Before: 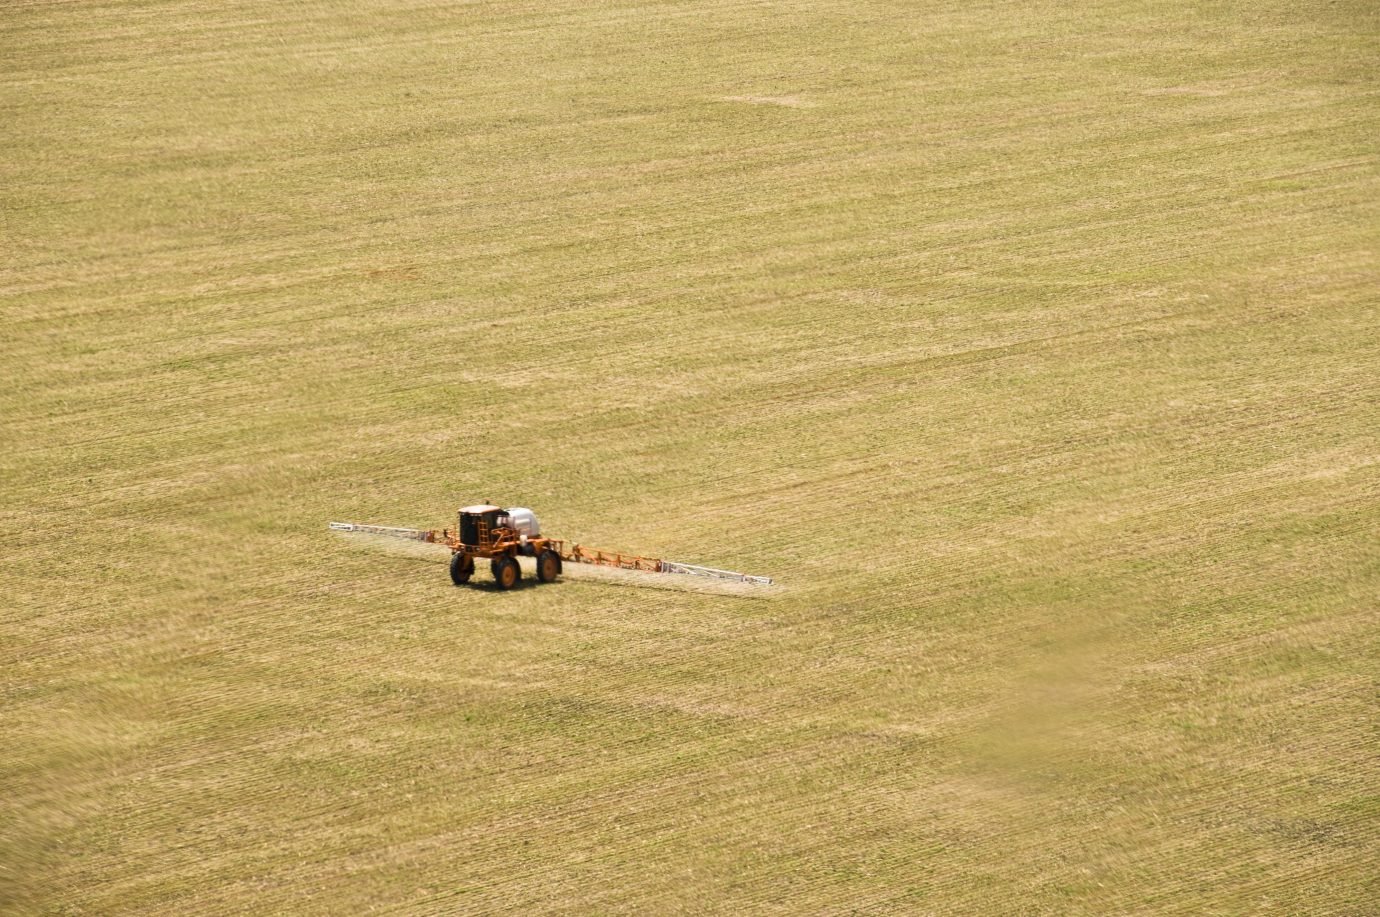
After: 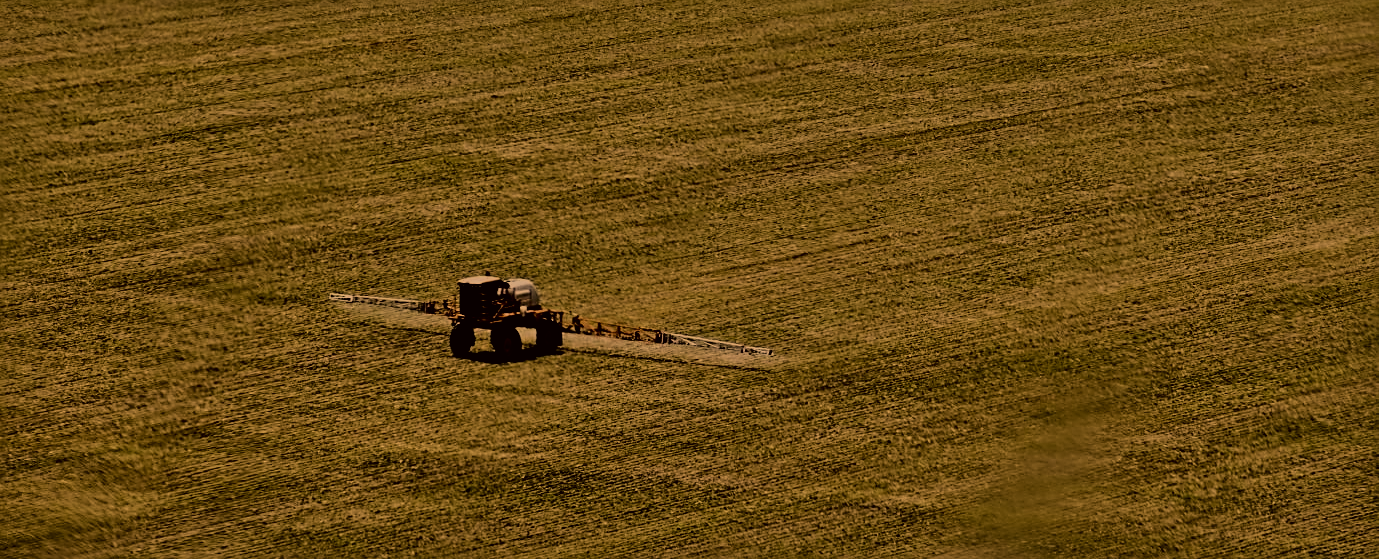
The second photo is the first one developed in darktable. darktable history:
crop and rotate: top 25.078%, bottom 13.946%
exposure: exposure -2.408 EV, compensate exposure bias true, compensate highlight preservation false
shadows and highlights: radius 133.9, soften with gaussian
color correction: highlights a* 18.11, highlights b* 35.48, shadows a* 1.33, shadows b* 5.86, saturation 1.01
local contrast: mode bilateral grid, contrast 19, coarseness 50, detail 178%, midtone range 0.2
sharpen: on, module defaults
filmic rgb: black relative exposure -3.85 EV, white relative exposure 3.49 EV, hardness 2.55, contrast 1.103
